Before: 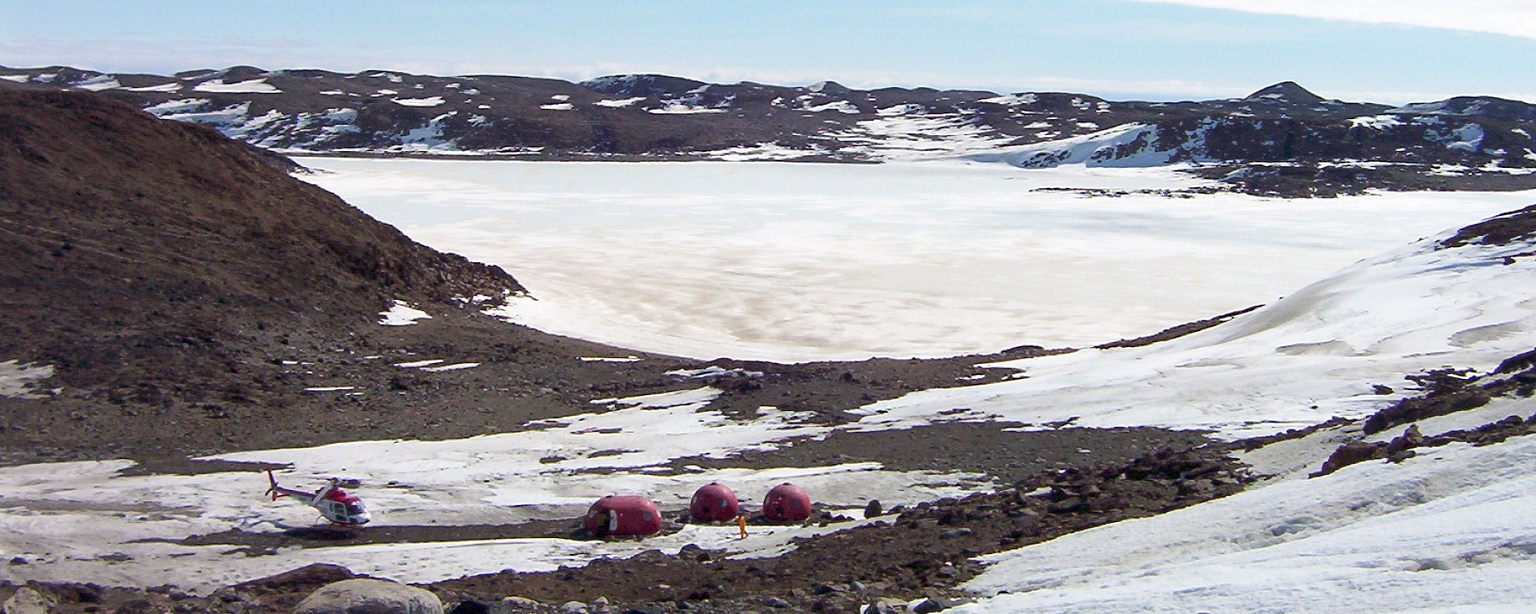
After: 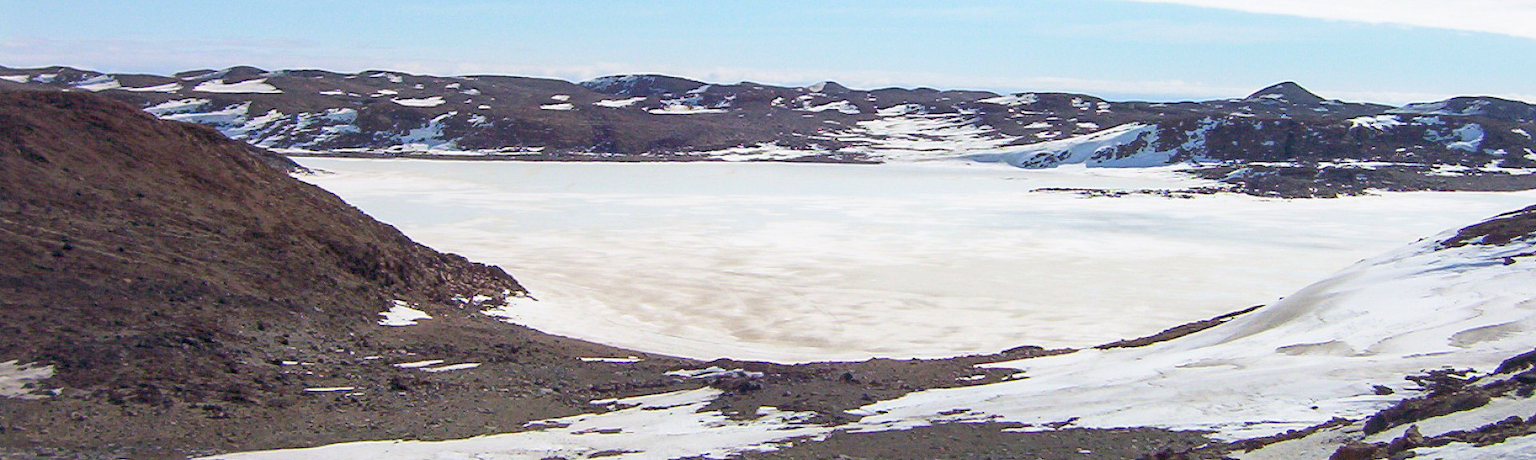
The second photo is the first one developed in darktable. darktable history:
crop: bottom 24.979%
local contrast: detail 110%
contrast brightness saturation: contrast 0.074, brightness 0.075, saturation 0.18
